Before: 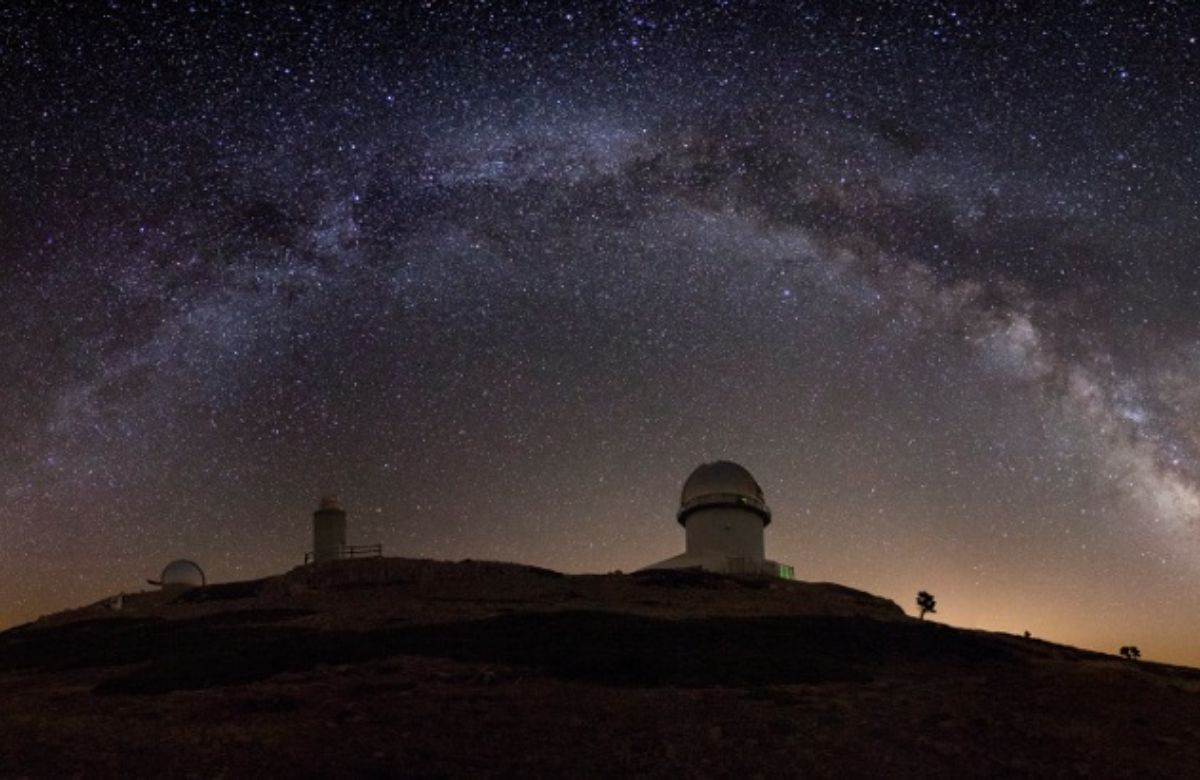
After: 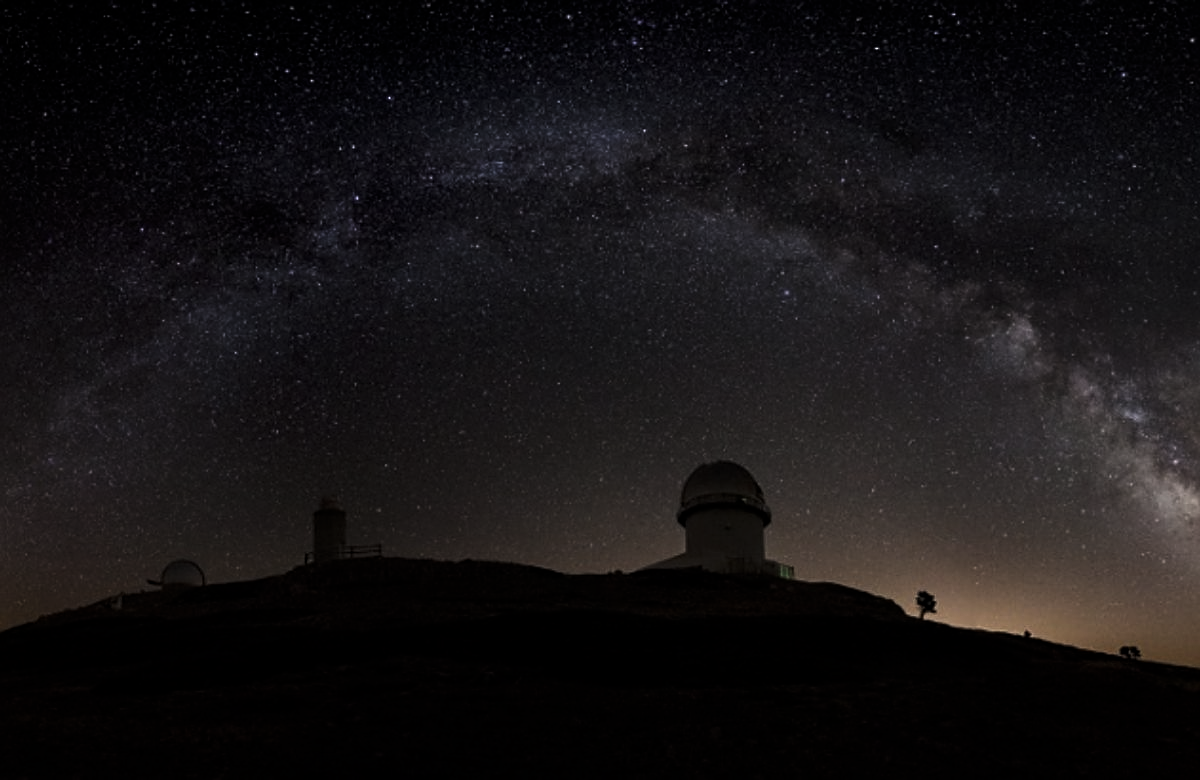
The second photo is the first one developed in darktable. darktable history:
levels: levels [0, 0.618, 1]
sharpen: on, module defaults
color zones: curves: ch0 [(0.25, 0.5) (0.428, 0.473) (0.75, 0.5)]; ch1 [(0.243, 0.479) (0.398, 0.452) (0.75, 0.5)], mix 101.93%
